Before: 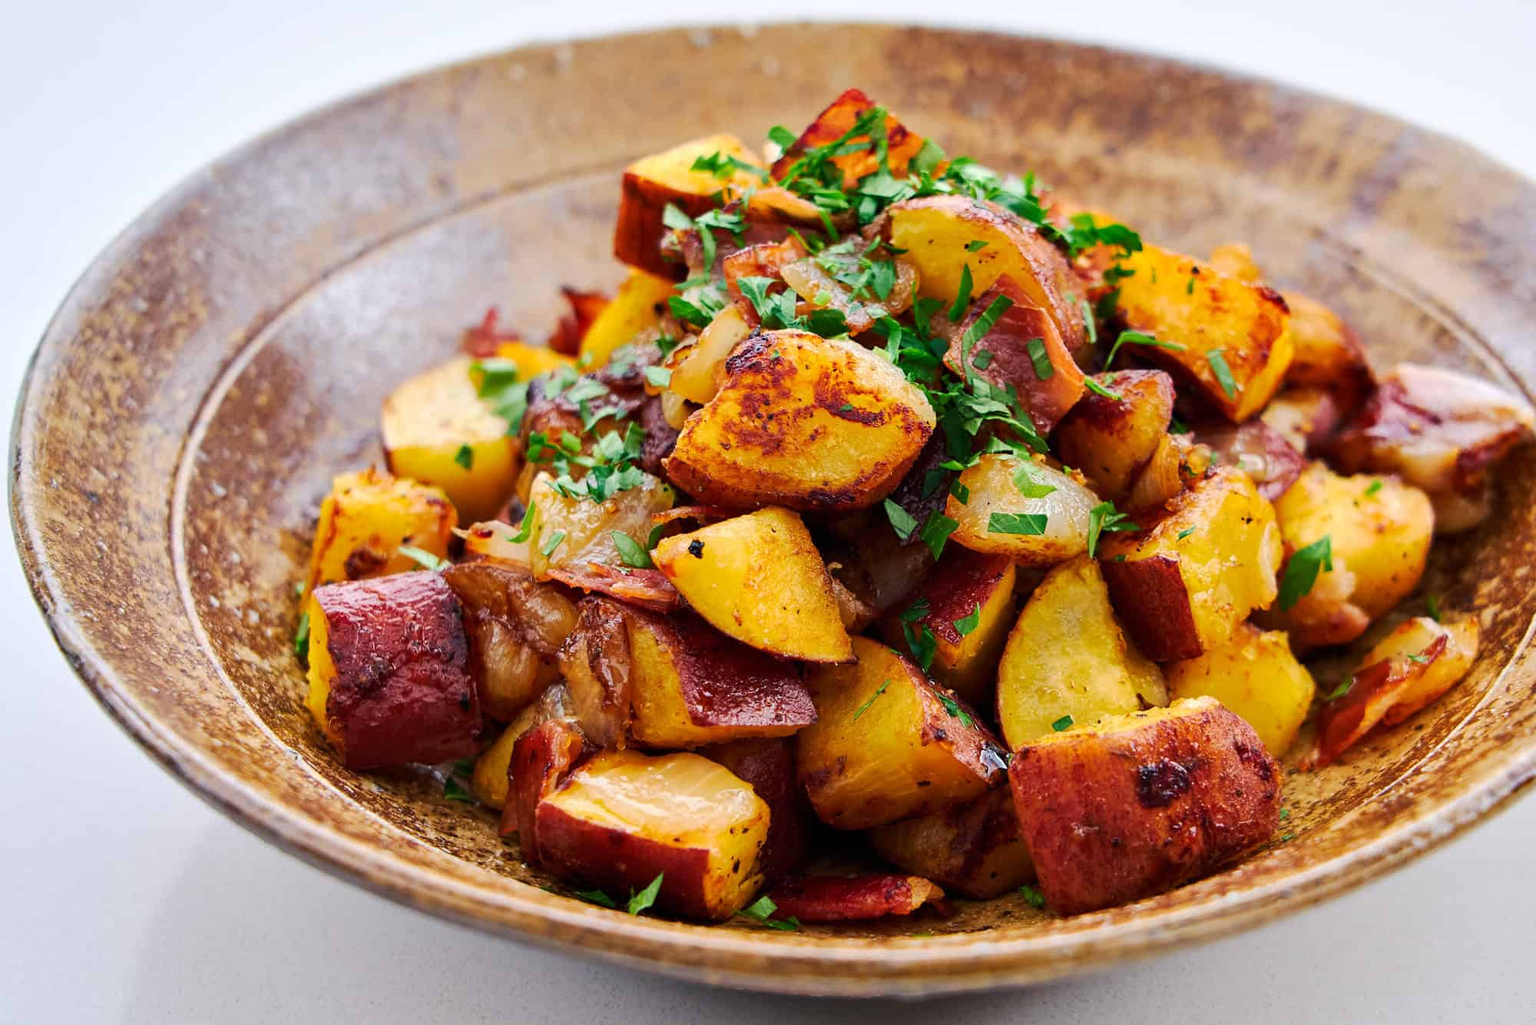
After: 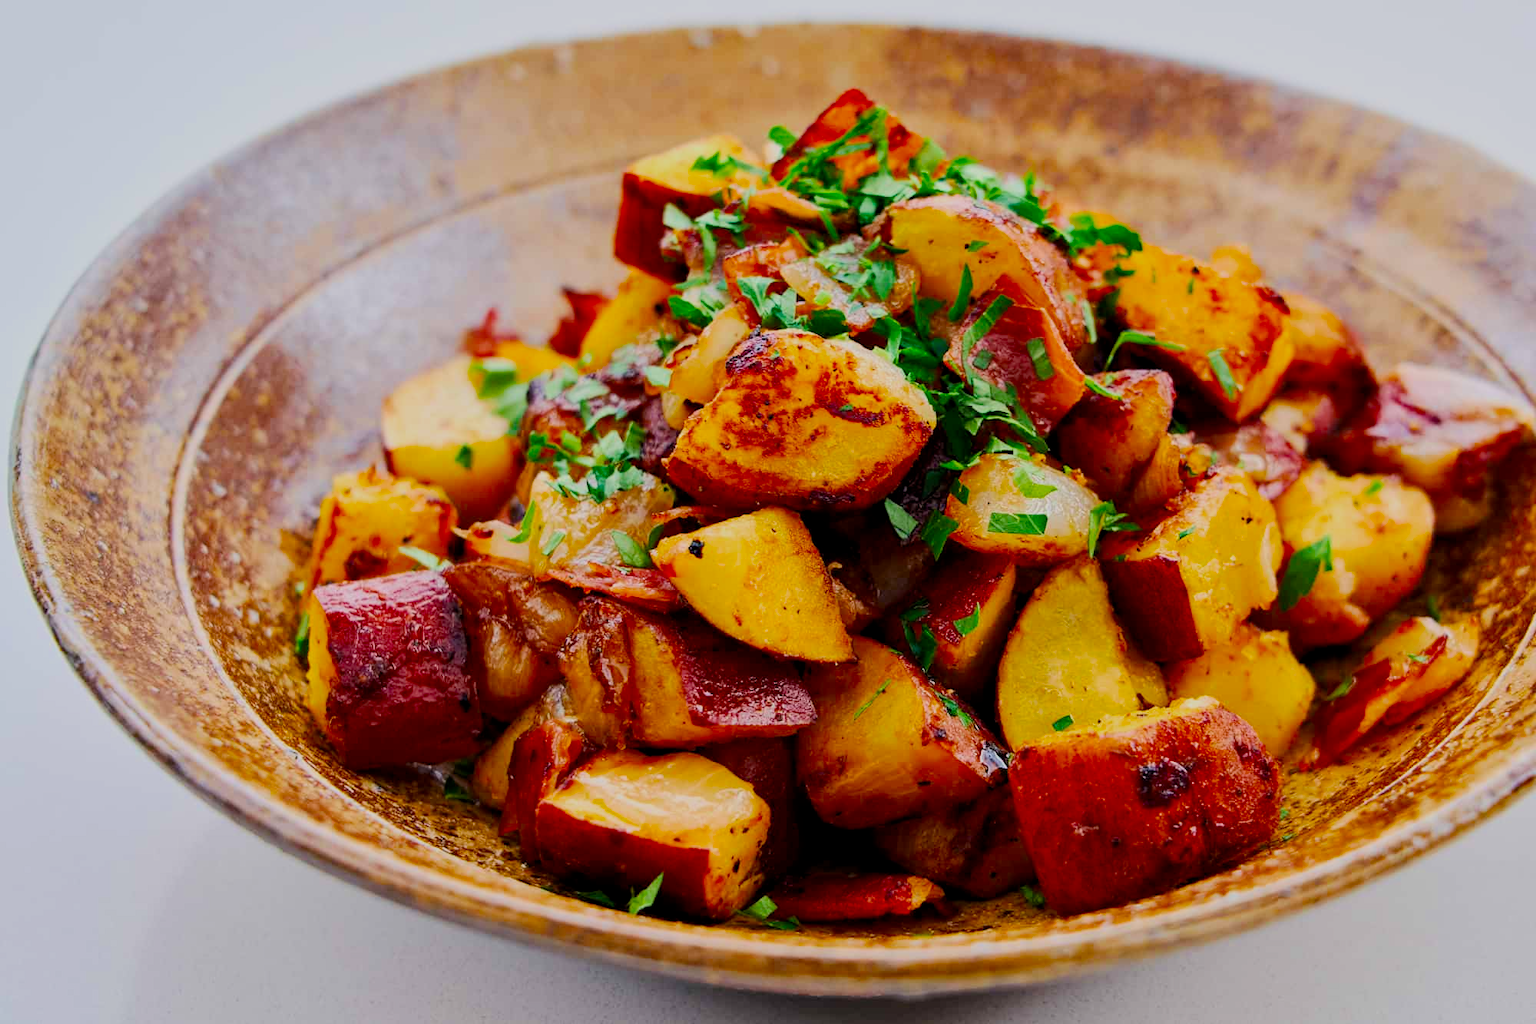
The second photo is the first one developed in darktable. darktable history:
contrast brightness saturation: contrast 0.14
filmic rgb: black relative exposure -8.79 EV, white relative exposure 4.98 EV, threshold 6 EV, target black luminance 0%, hardness 3.77, latitude 66.34%, contrast 0.822, highlights saturation mix 10%, shadows ↔ highlights balance 20%, add noise in highlights 0.1, color science v4 (2020), iterations of high-quality reconstruction 0, type of noise poissonian, enable highlight reconstruction true
